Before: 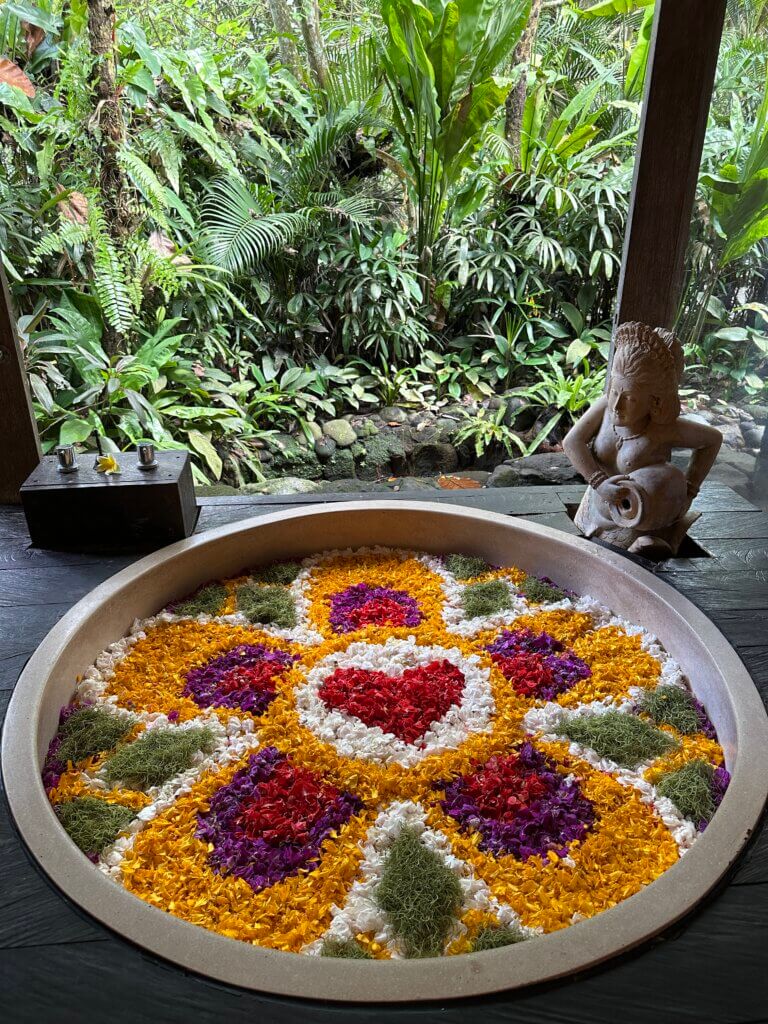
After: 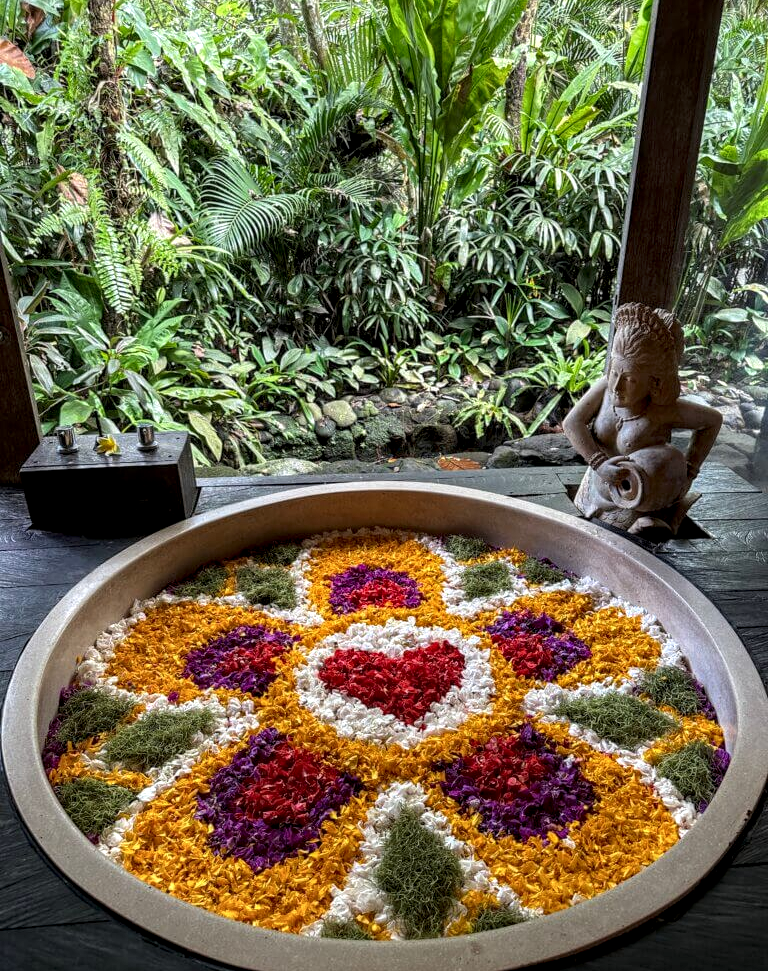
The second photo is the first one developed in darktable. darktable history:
local contrast: highlights 21%, detail 150%
crop and rotate: top 1.949%, bottom 3.14%
